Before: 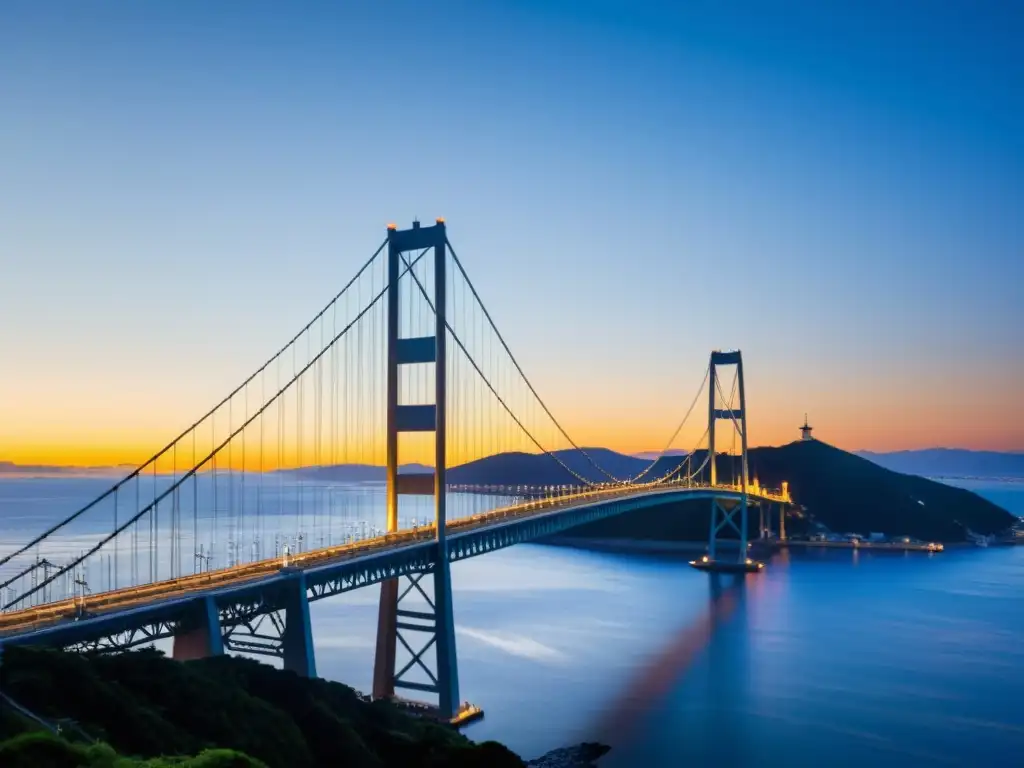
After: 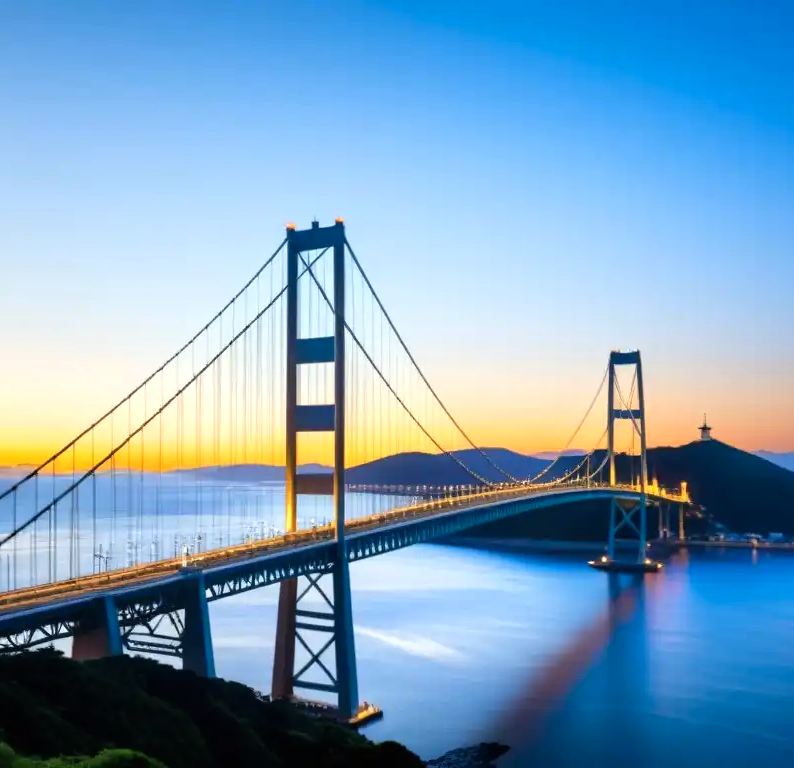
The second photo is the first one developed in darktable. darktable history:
crop: left 9.871%, right 12.521%
color zones: curves: ch0 [(0.068, 0.464) (0.25, 0.5) (0.48, 0.508) (0.75, 0.536) (0.886, 0.476) (0.967, 0.456)]; ch1 [(0.066, 0.456) (0.25, 0.5) (0.616, 0.508) (0.746, 0.56) (0.934, 0.444)]
base curve: preserve colors none
tone equalizer: -8 EV -0.386 EV, -7 EV -0.399 EV, -6 EV -0.328 EV, -5 EV -0.194 EV, -3 EV 0.193 EV, -2 EV 0.356 EV, -1 EV 0.401 EV, +0 EV 0.402 EV
